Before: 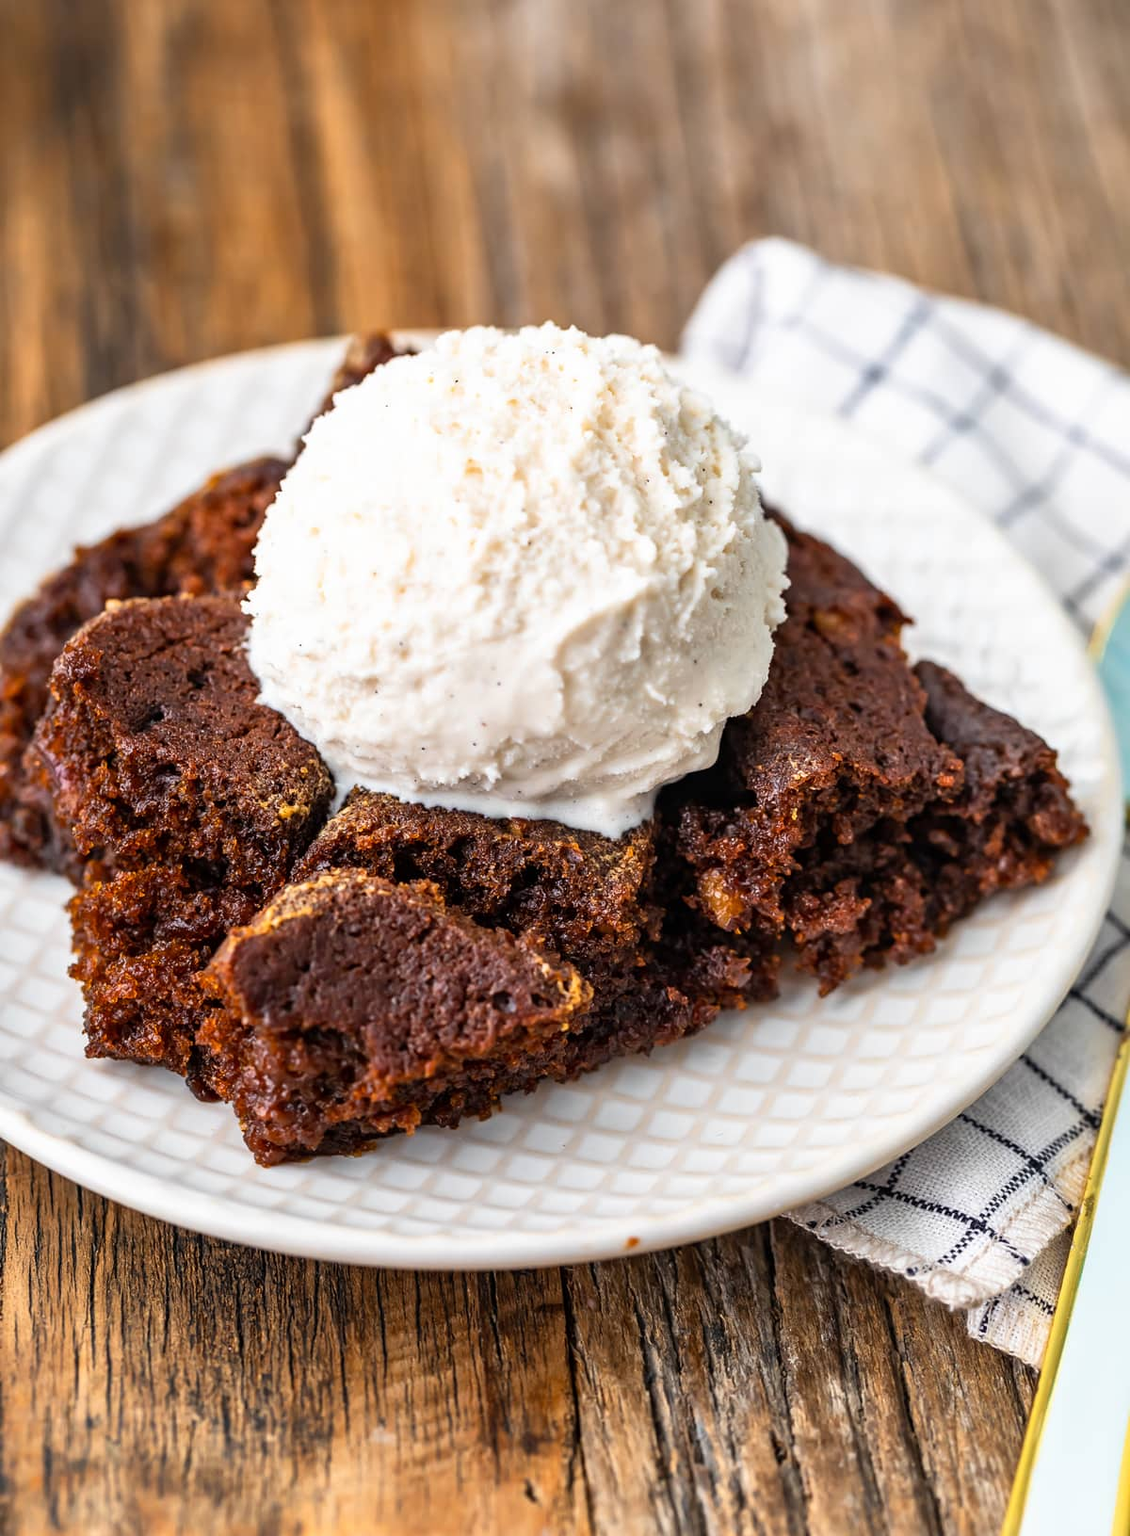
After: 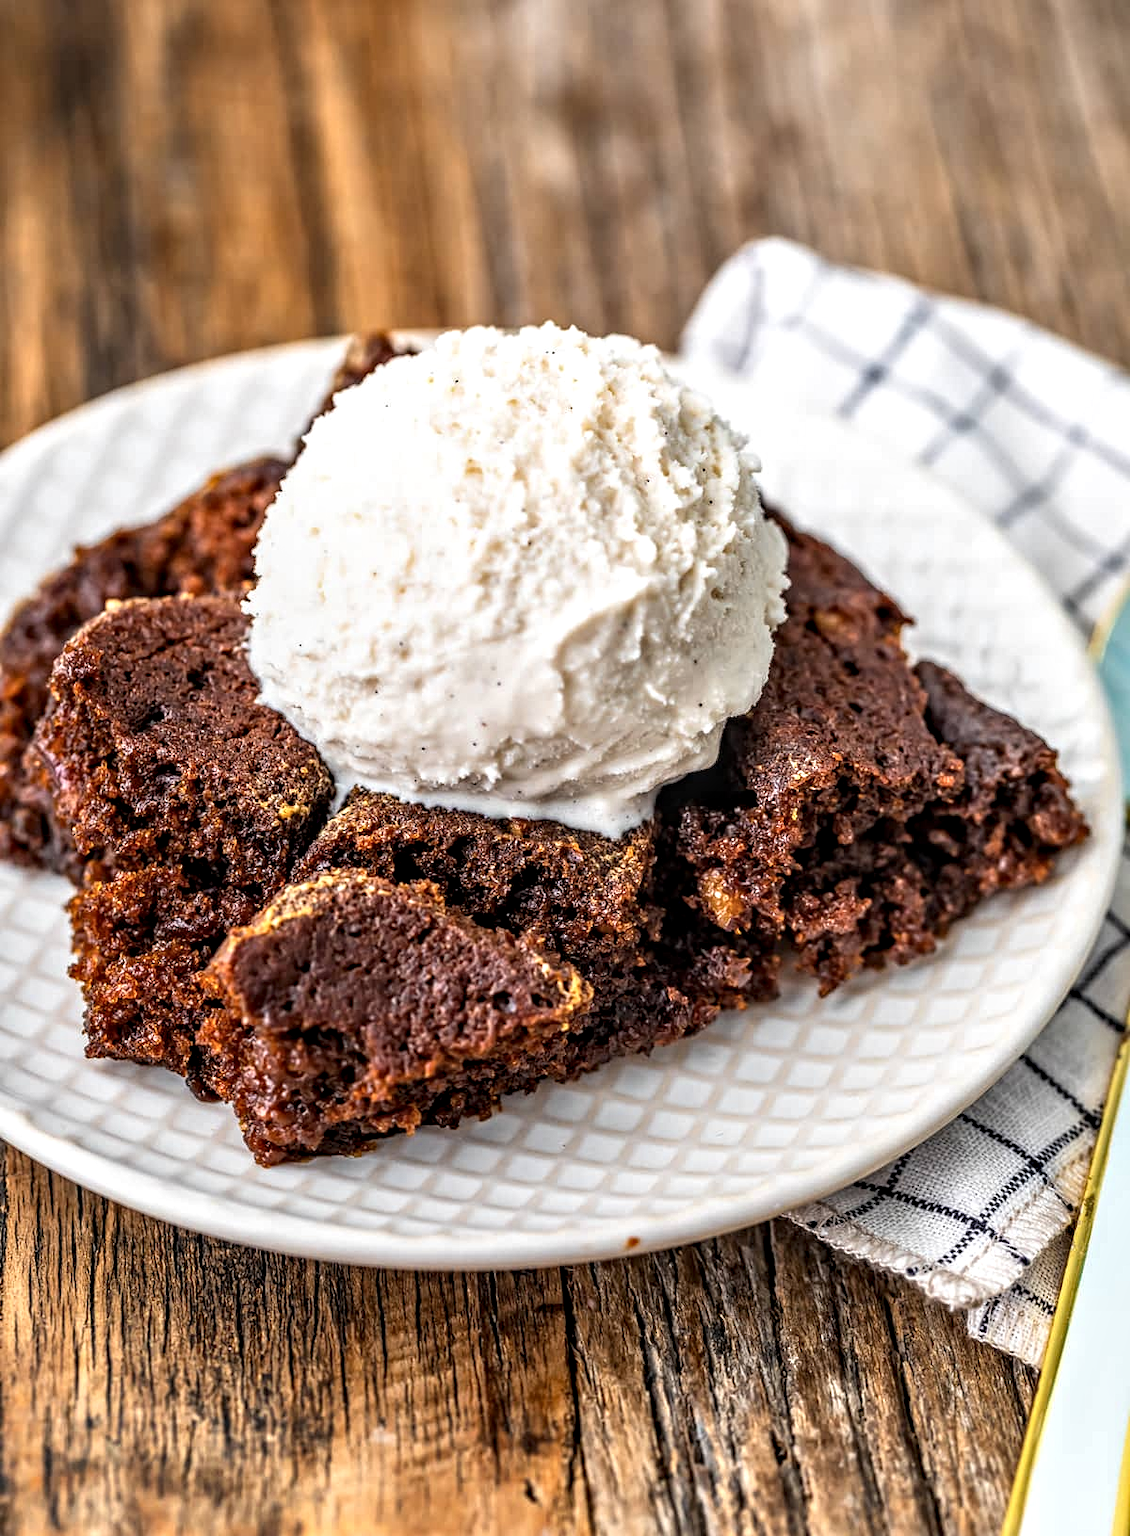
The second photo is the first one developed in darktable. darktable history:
contrast equalizer: y [[0.51, 0.537, 0.559, 0.574, 0.599, 0.618], [0.5 ×6], [0.5 ×6], [0 ×6], [0 ×6]]
local contrast: on, module defaults
